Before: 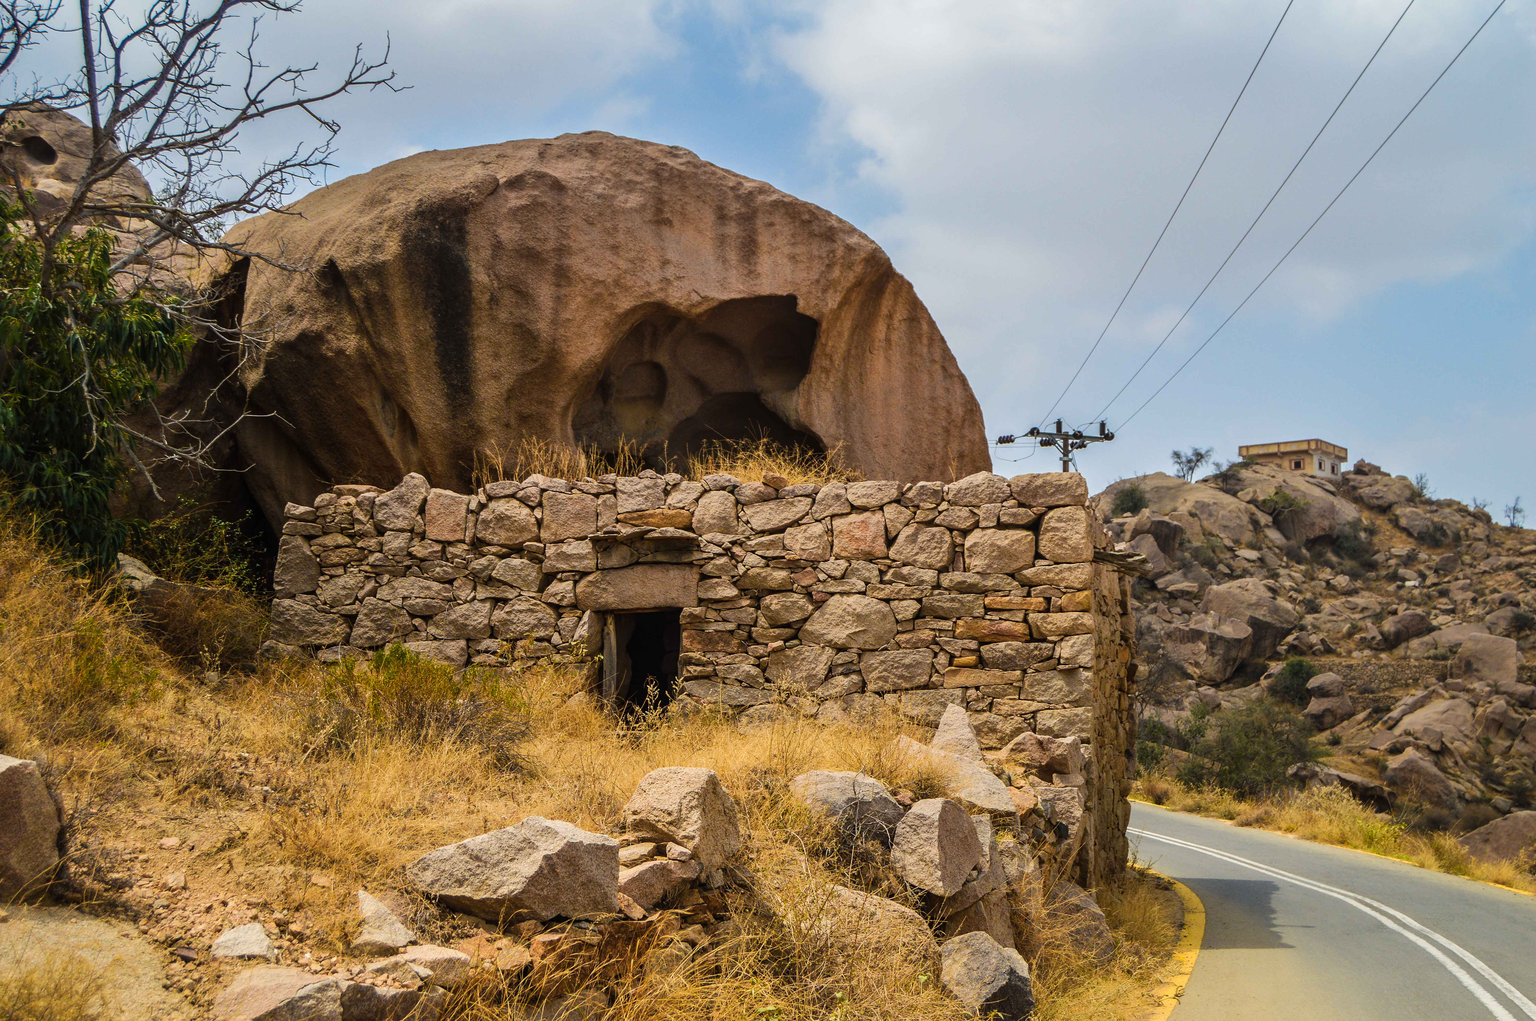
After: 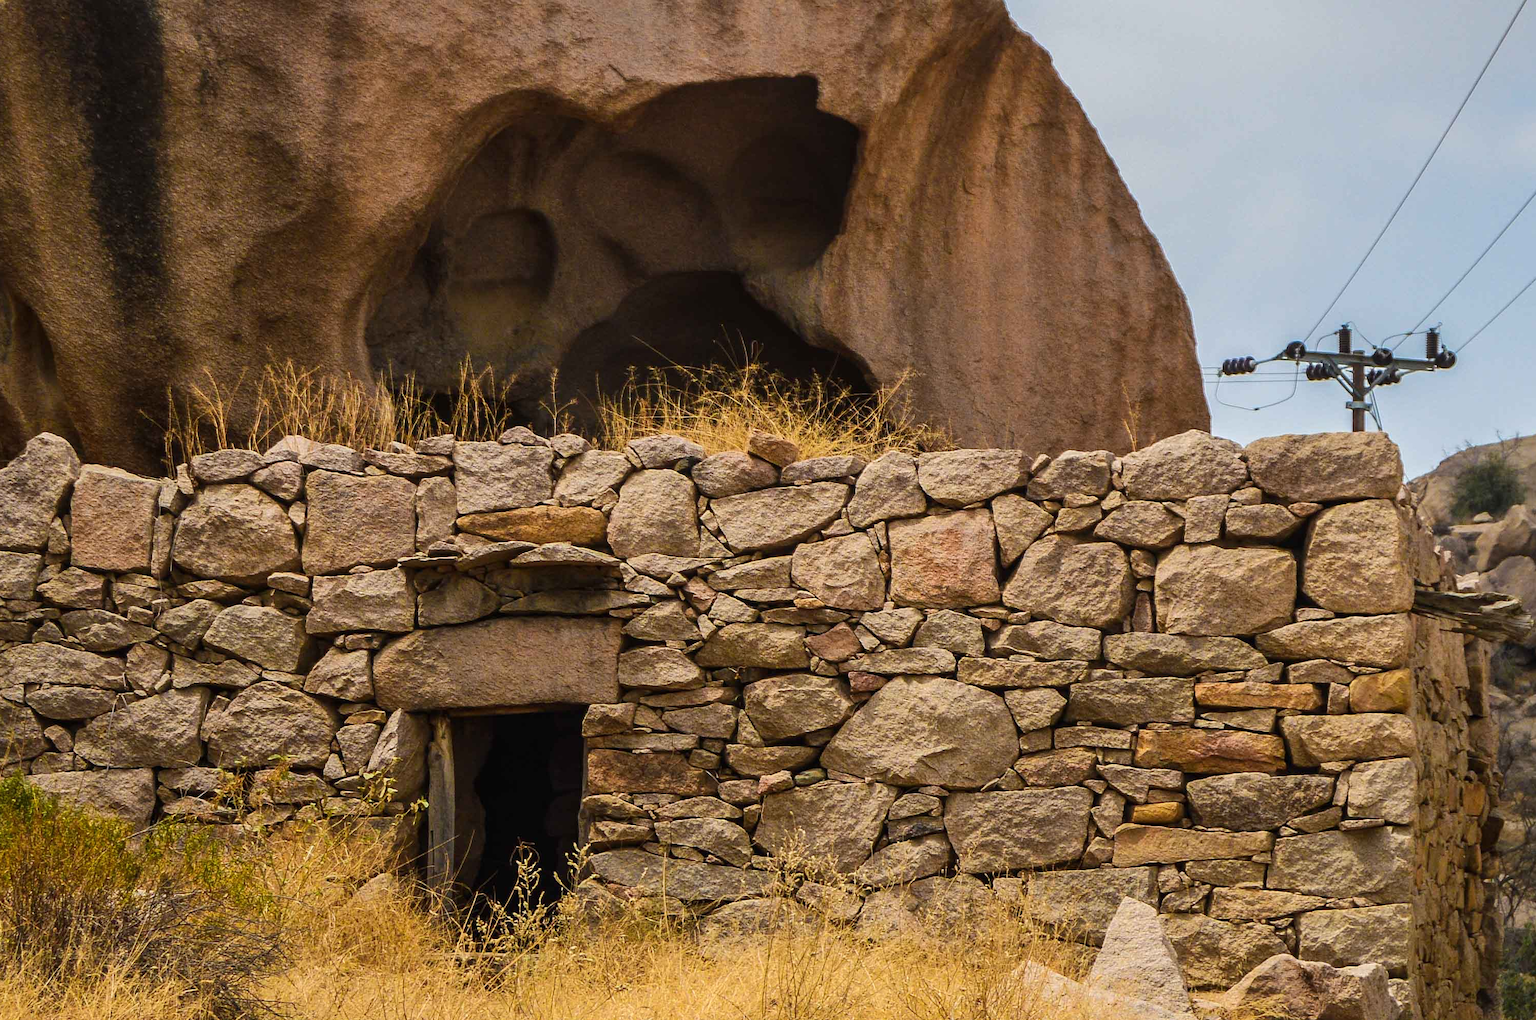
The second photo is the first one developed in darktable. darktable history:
crop: left 25.429%, top 25.236%, right 24.836%, bottom 25.048%
